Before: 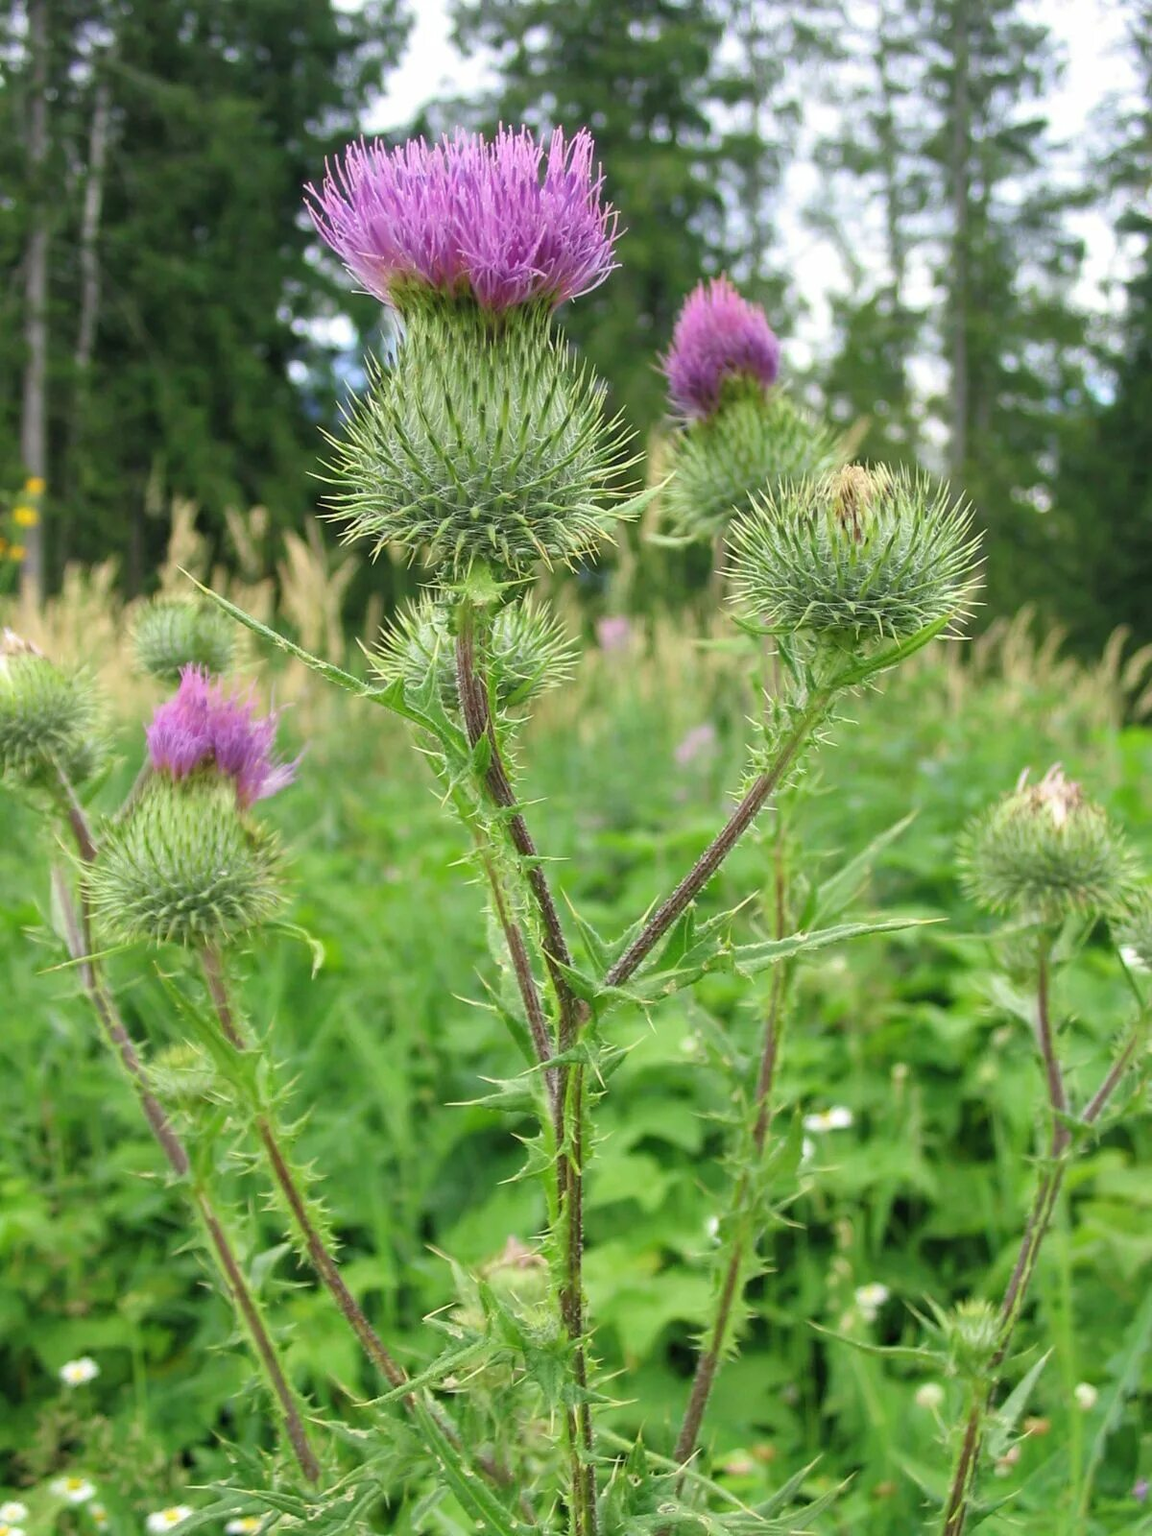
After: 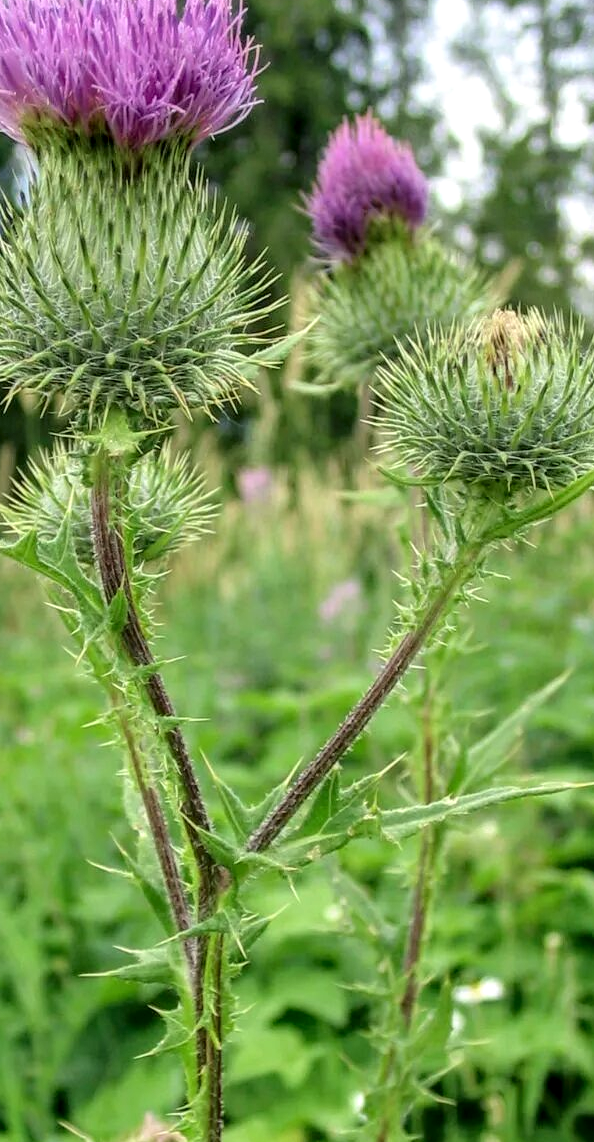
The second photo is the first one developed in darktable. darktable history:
fill light: exposure -2 EV, width 8.6
crop: left 32.075%, top 10.976%, right 18.355%, bottom 17.596%
local contrast: detail 130%
